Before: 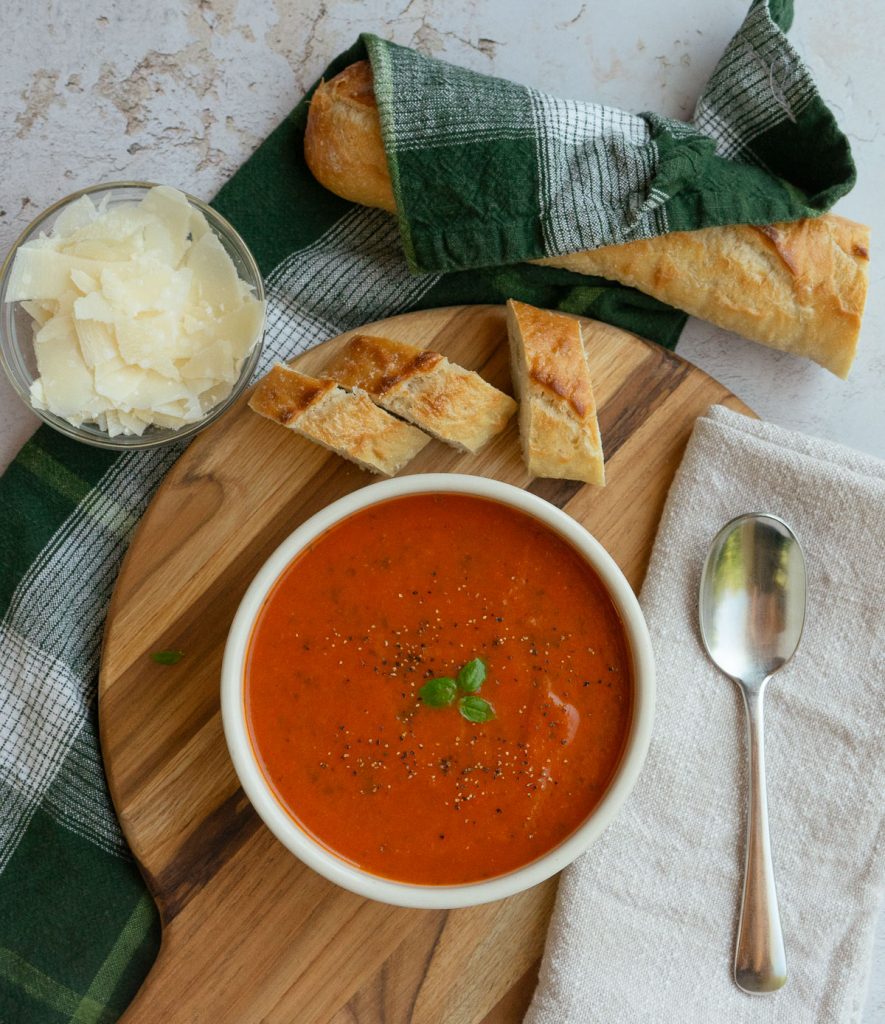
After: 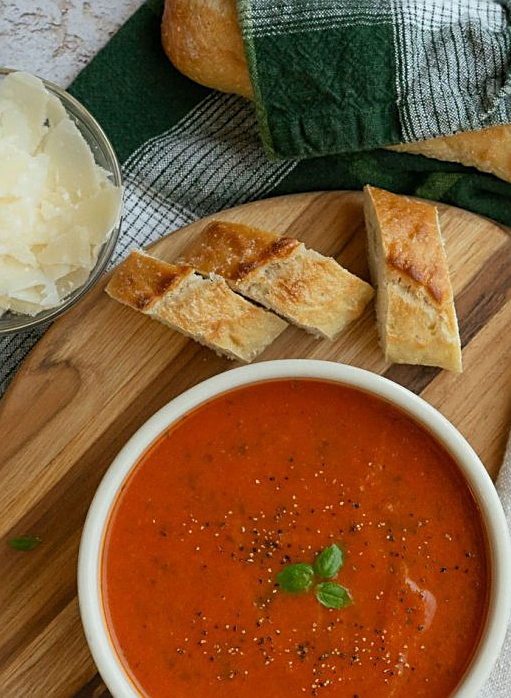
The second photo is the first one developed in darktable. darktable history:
bloom: size 3%, threshold 100%, strength 0%
sharpen: on, module defaults
crop: left 16.202%, top 11.208%, right 26.045%, bottom 20.557%
